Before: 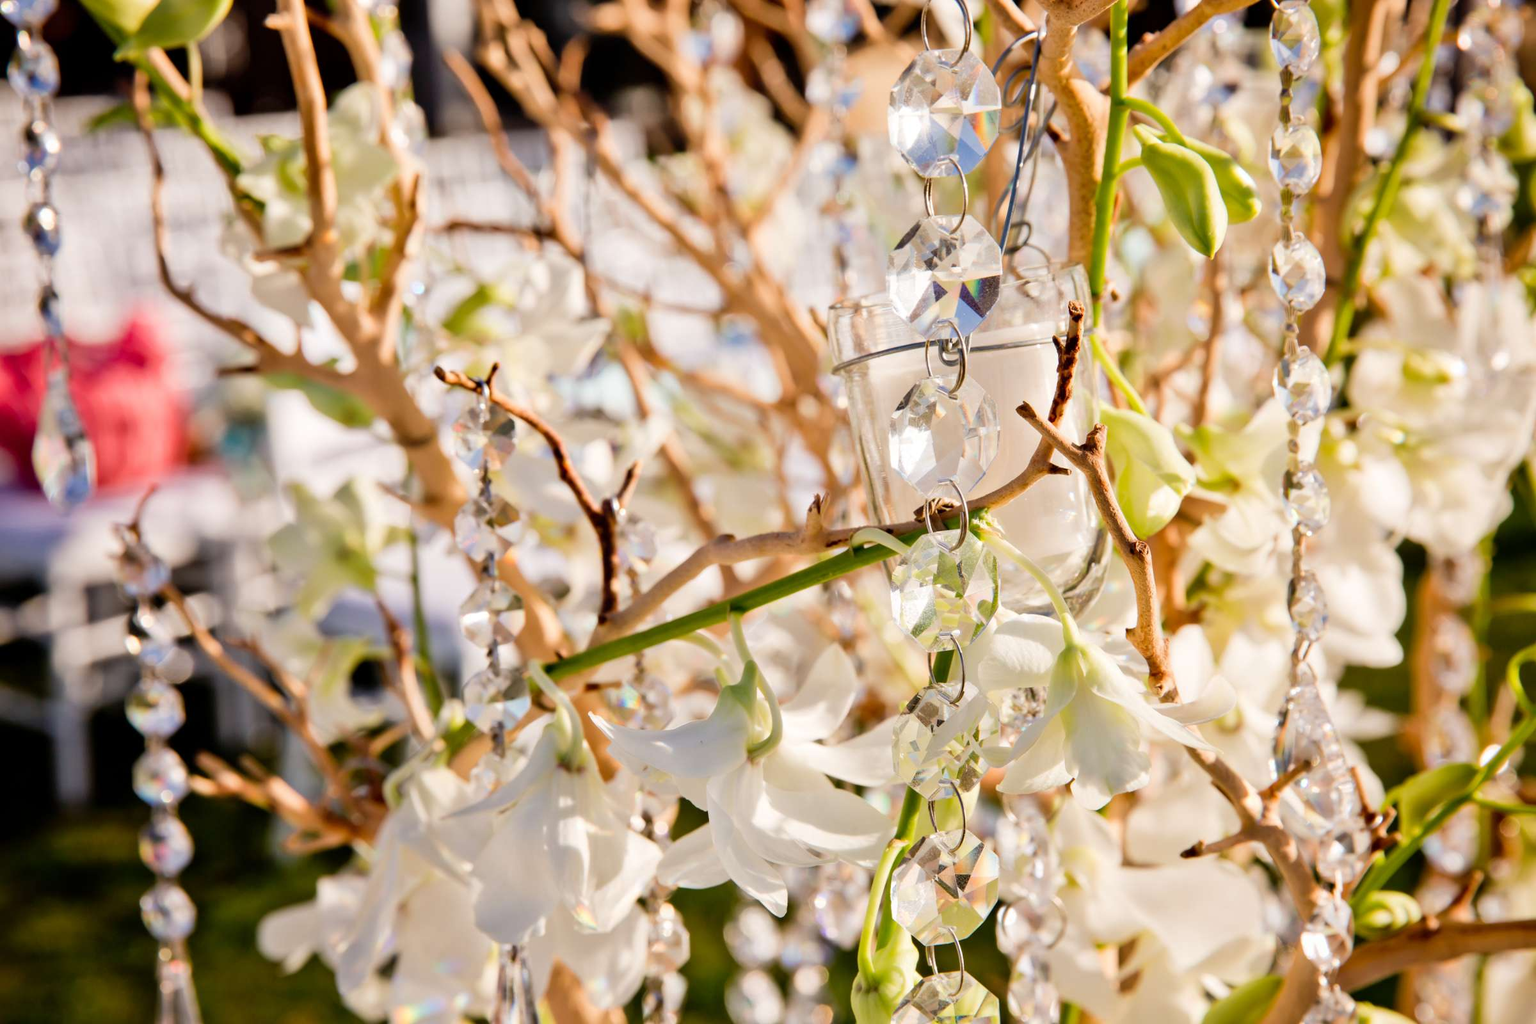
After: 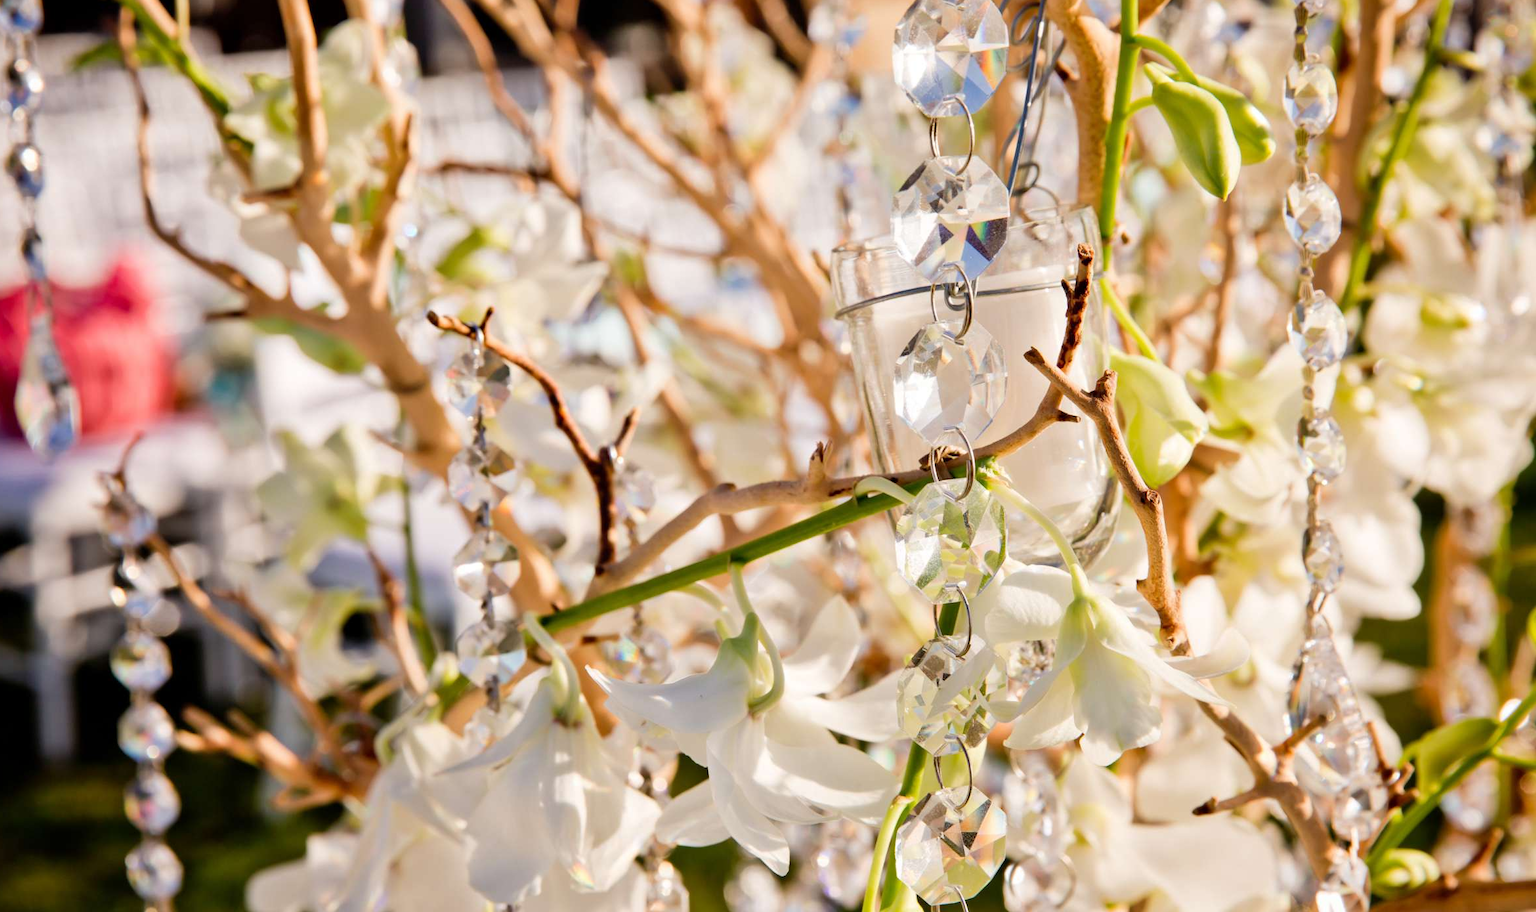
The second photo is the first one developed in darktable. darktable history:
crop: left 1.206%, top 6.199%, right 1.279%, bottom 6.868%
exposure: compensate highlight preservation false
